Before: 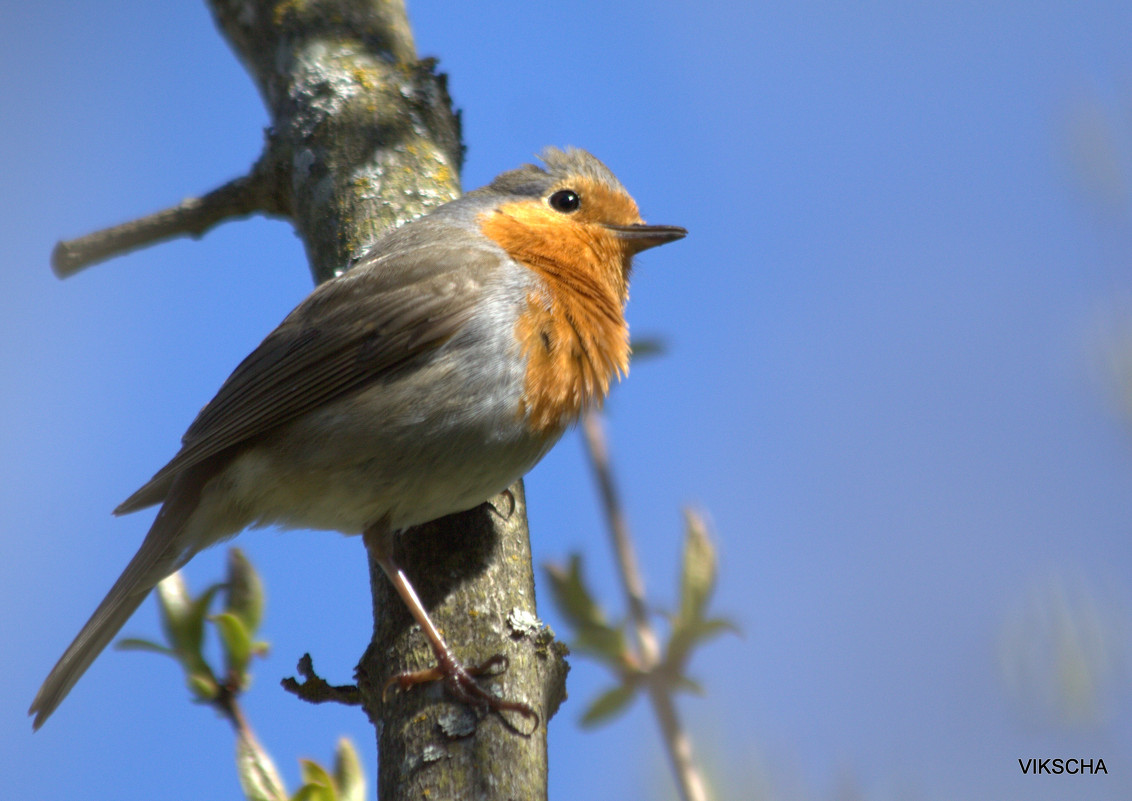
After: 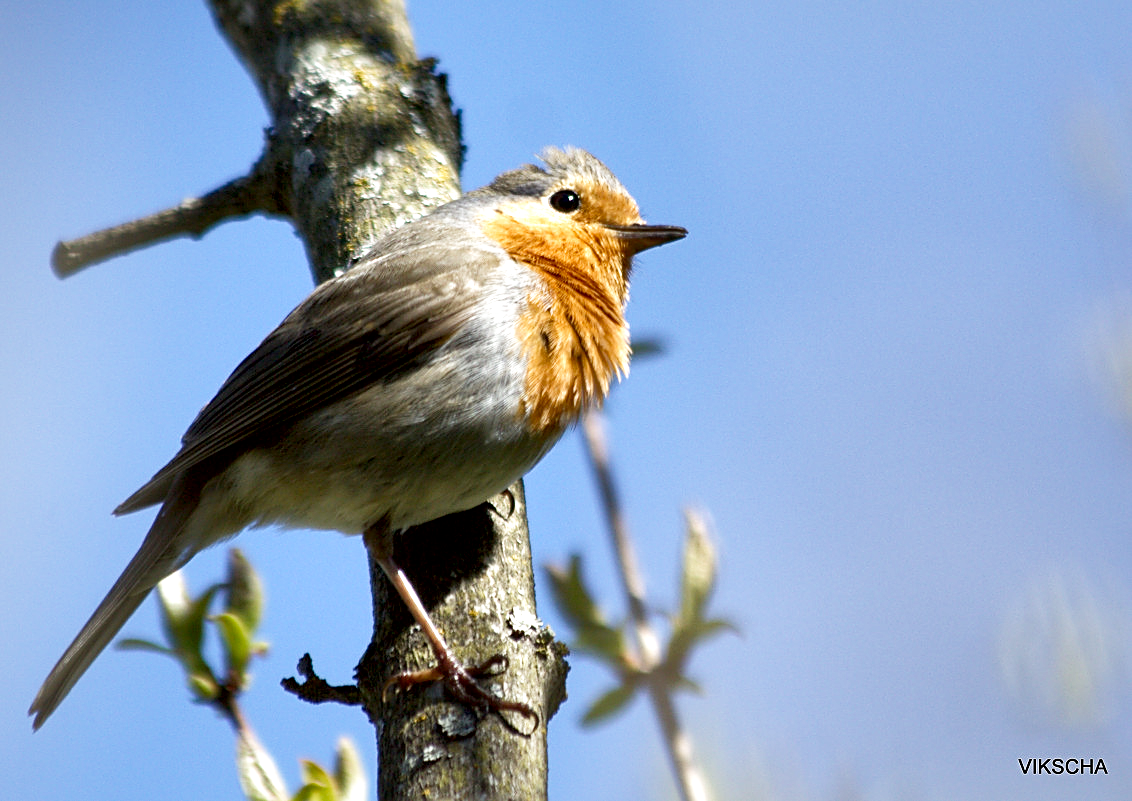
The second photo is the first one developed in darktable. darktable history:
sharpen: on, module defaults
contrast brightness saturation: saturation -0.05
local contrast: mode bilateral grid, contrast 100, coarseness 100, detail 165%, midtone range 0.2
filmic rgb: middle gray luminance 12.74%, black relative exposure -10.13 EV, white relative exposure 3.47 EV, threshold 6 EV, target black luminance 0%, hardness 5.74, latitude 44.69%, contrast 1.221, highlights saturation mix 5%, shadows ↔ highlights balance 26.78%, add noise in highlights 0, preserve chrominance no, color science v3 (2019), use custom middle-gray values true, iterations of high-quality reconstruction 0, contrast in highlights soft, enable highlight reconstruction true
